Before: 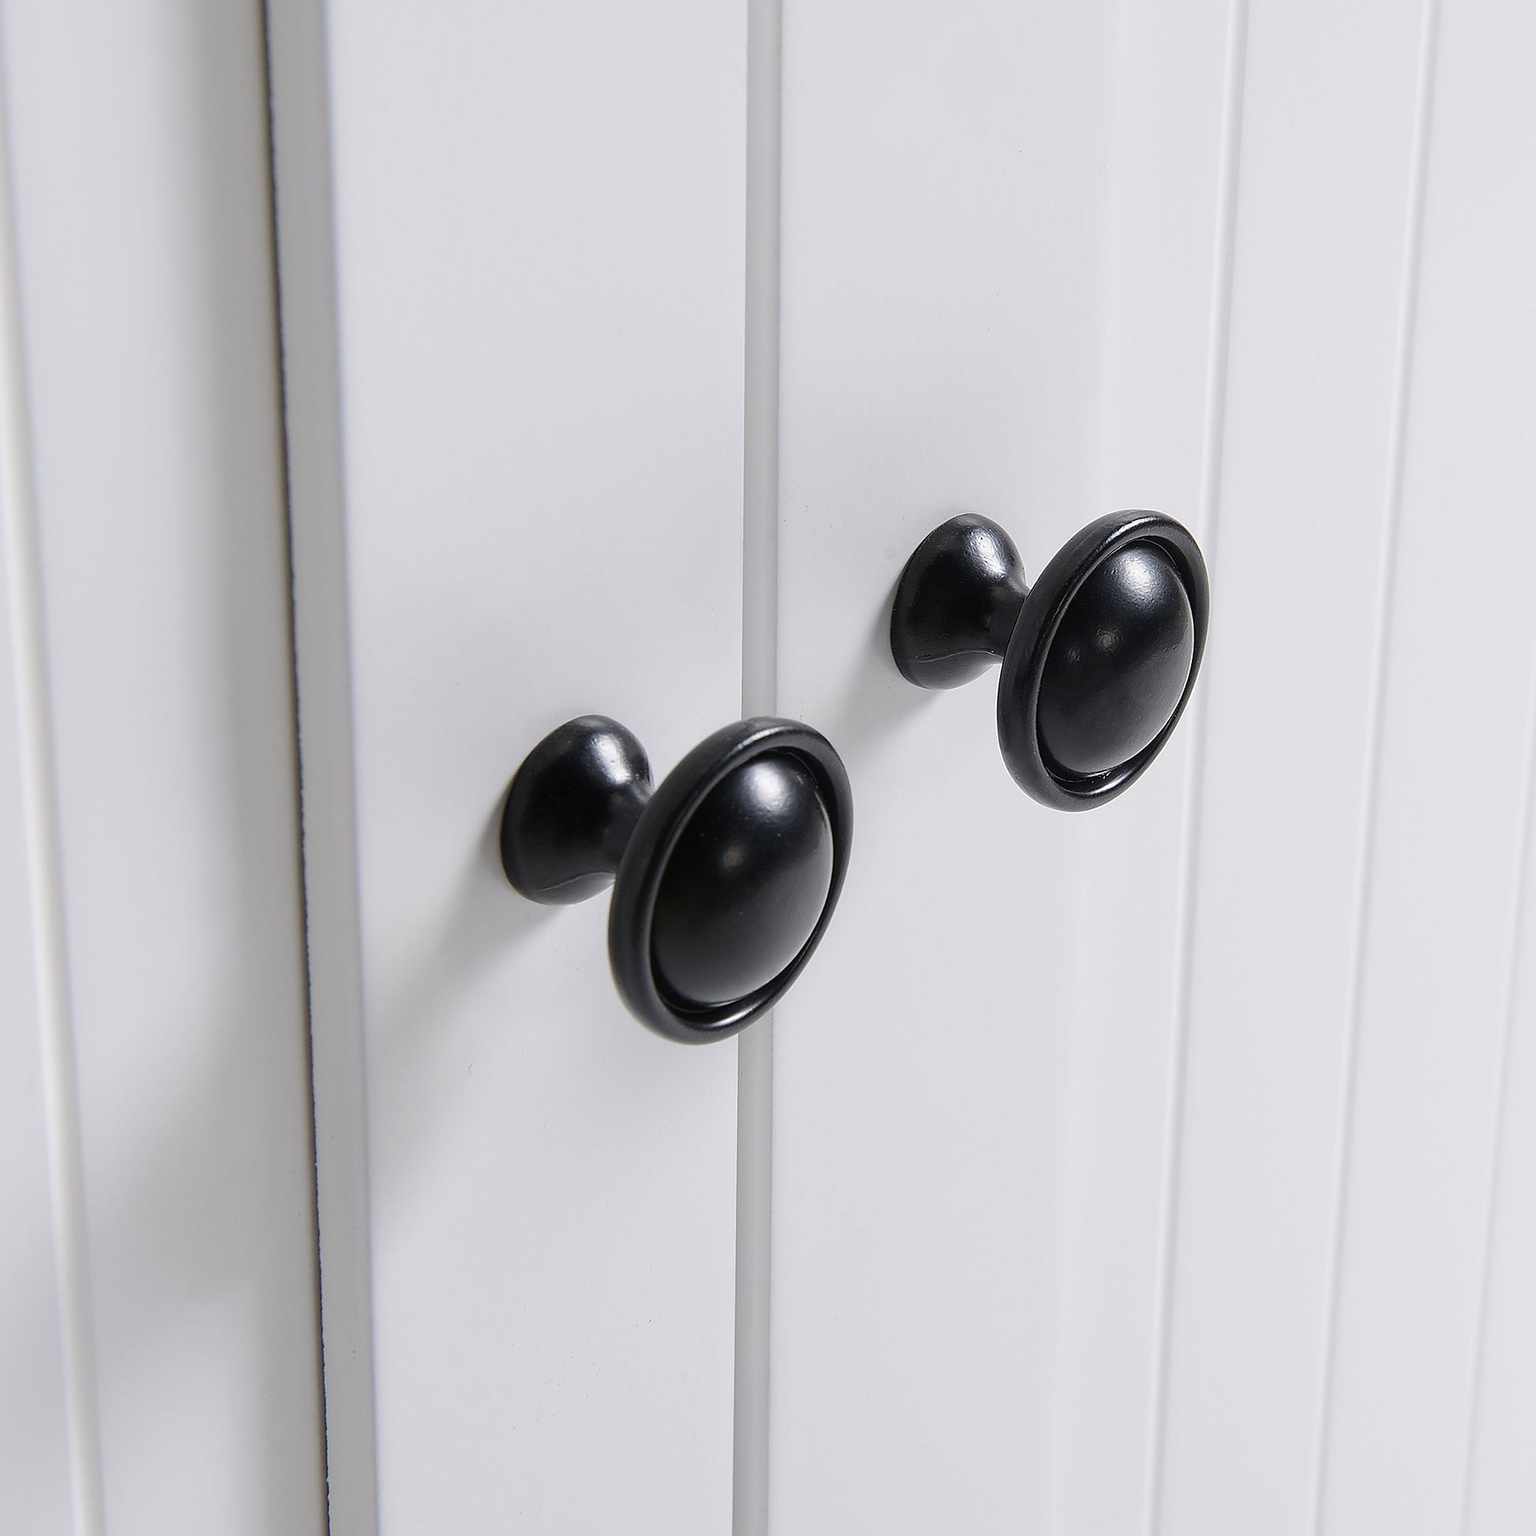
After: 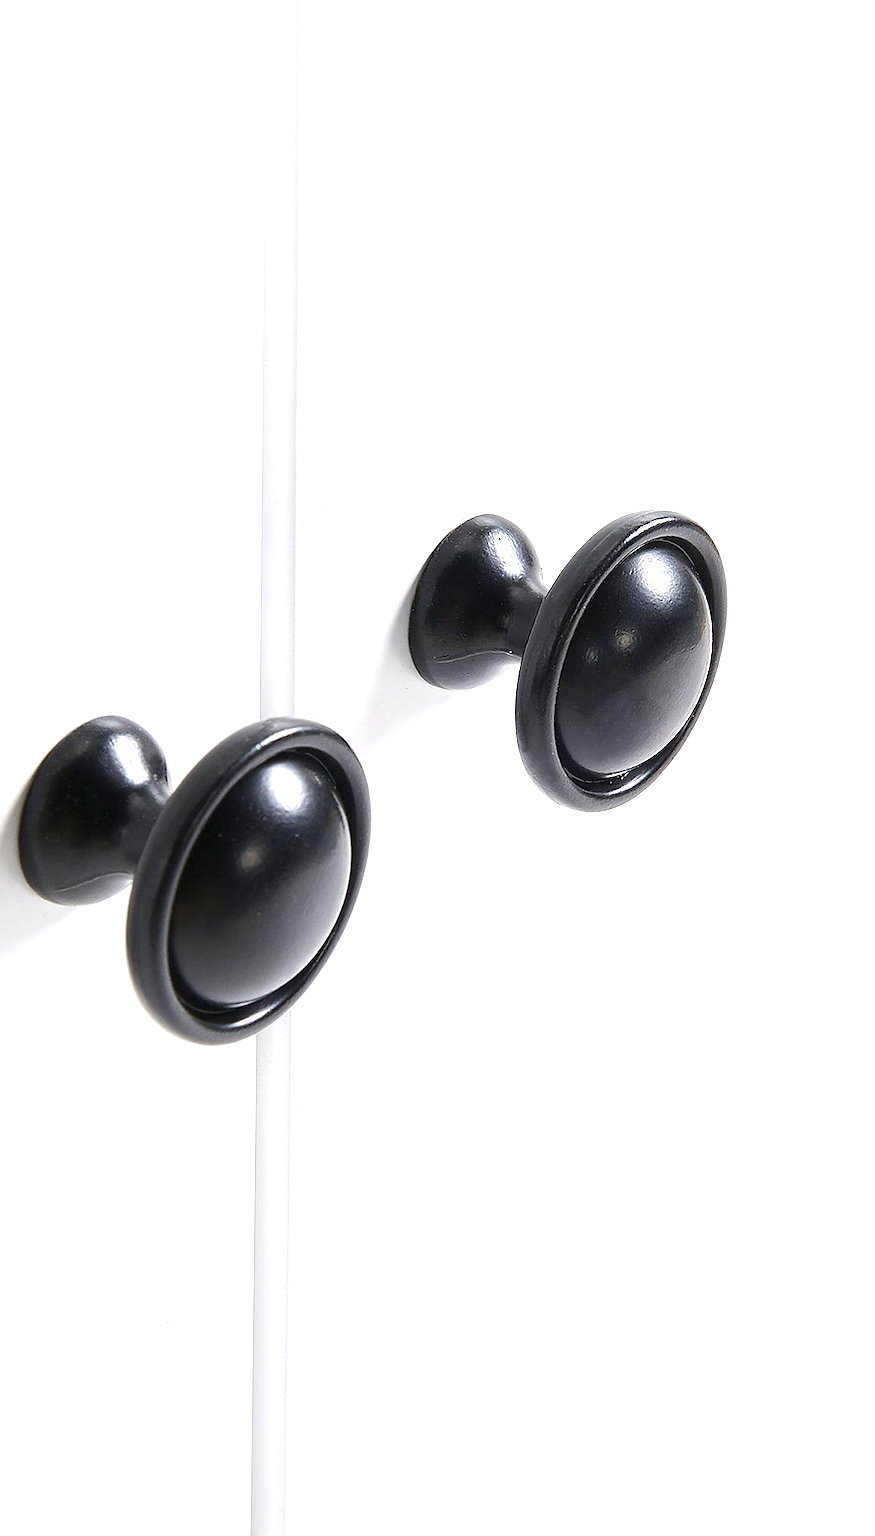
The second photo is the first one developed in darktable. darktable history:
exposure: black level correction 0.001, exposure 1.129 EV, compensate exposure bias true, compensate highlight preservation false
crop: left 31.436%, top 0.005%, right 11.62%
tone equalizer: on, module defaults
